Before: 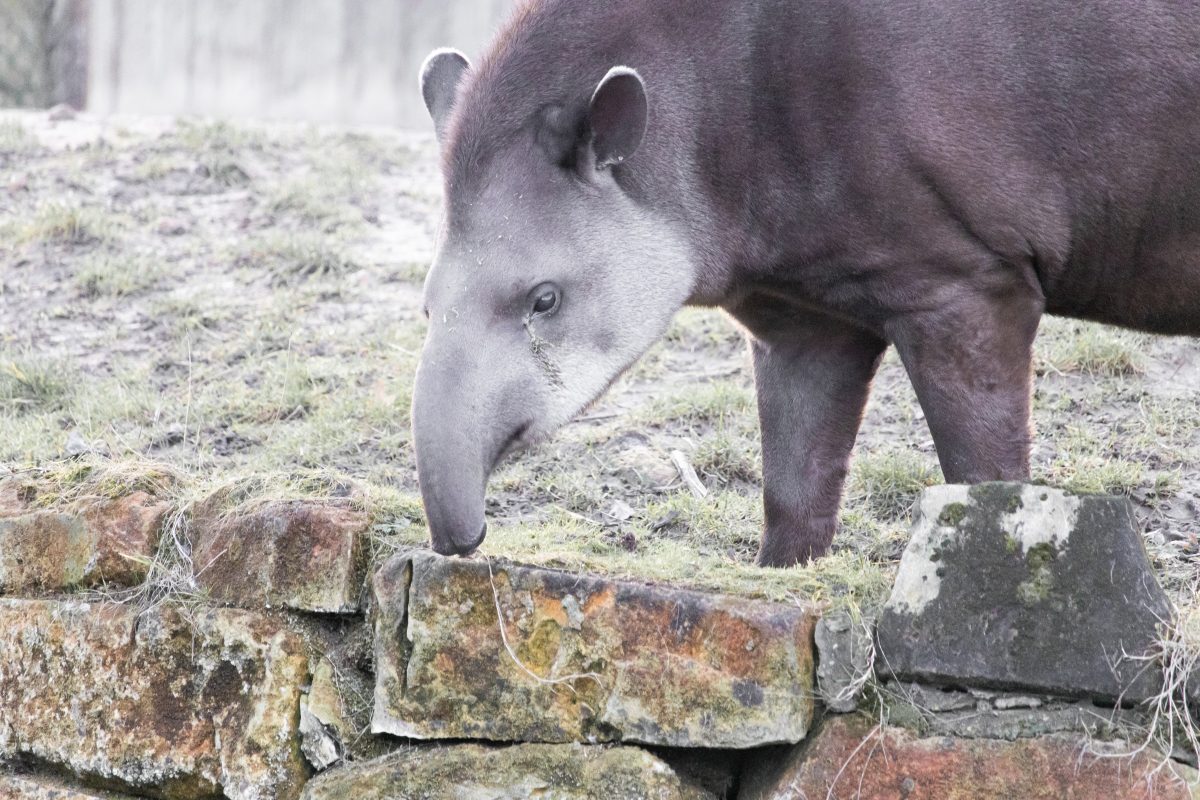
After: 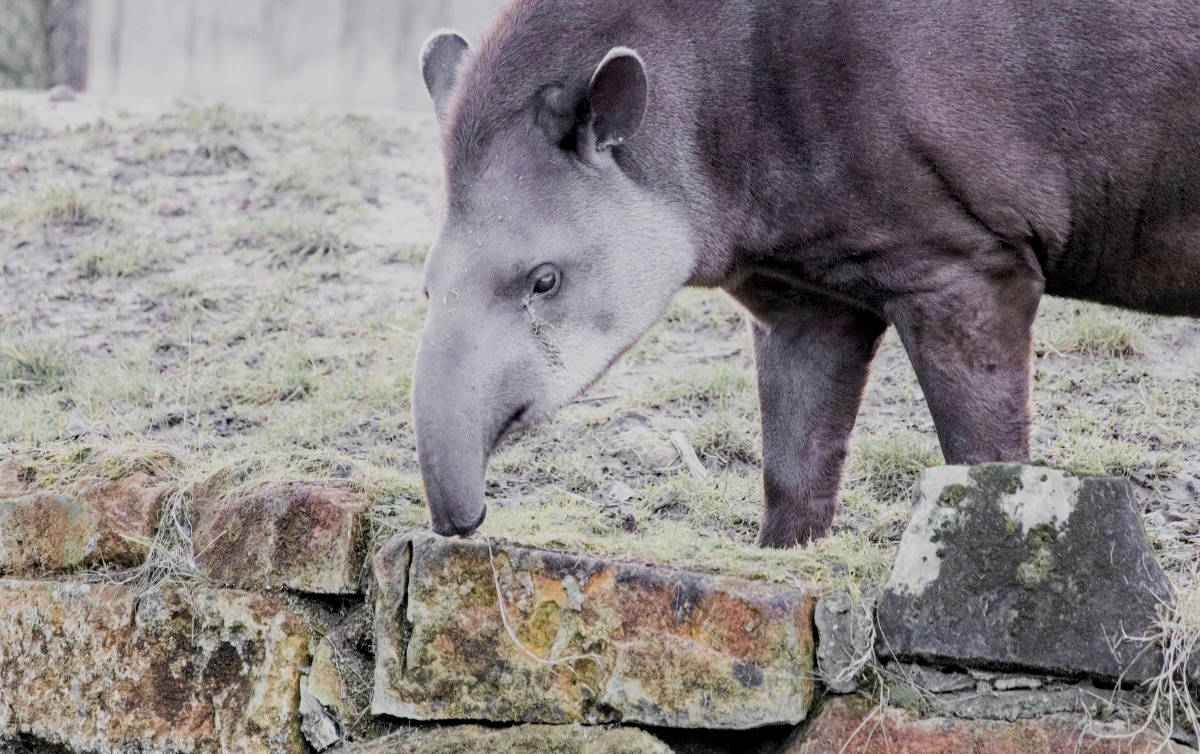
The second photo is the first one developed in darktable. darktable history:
haze removal: compatibility mode true, adaptive false
crop and rotate: top 2.474%, bottom 3.175%
filmic rgb: black relative exposure -7.23 EV, white relative exposure 5.34 EV, hardness 3.03
local contrast: on, module defaults
